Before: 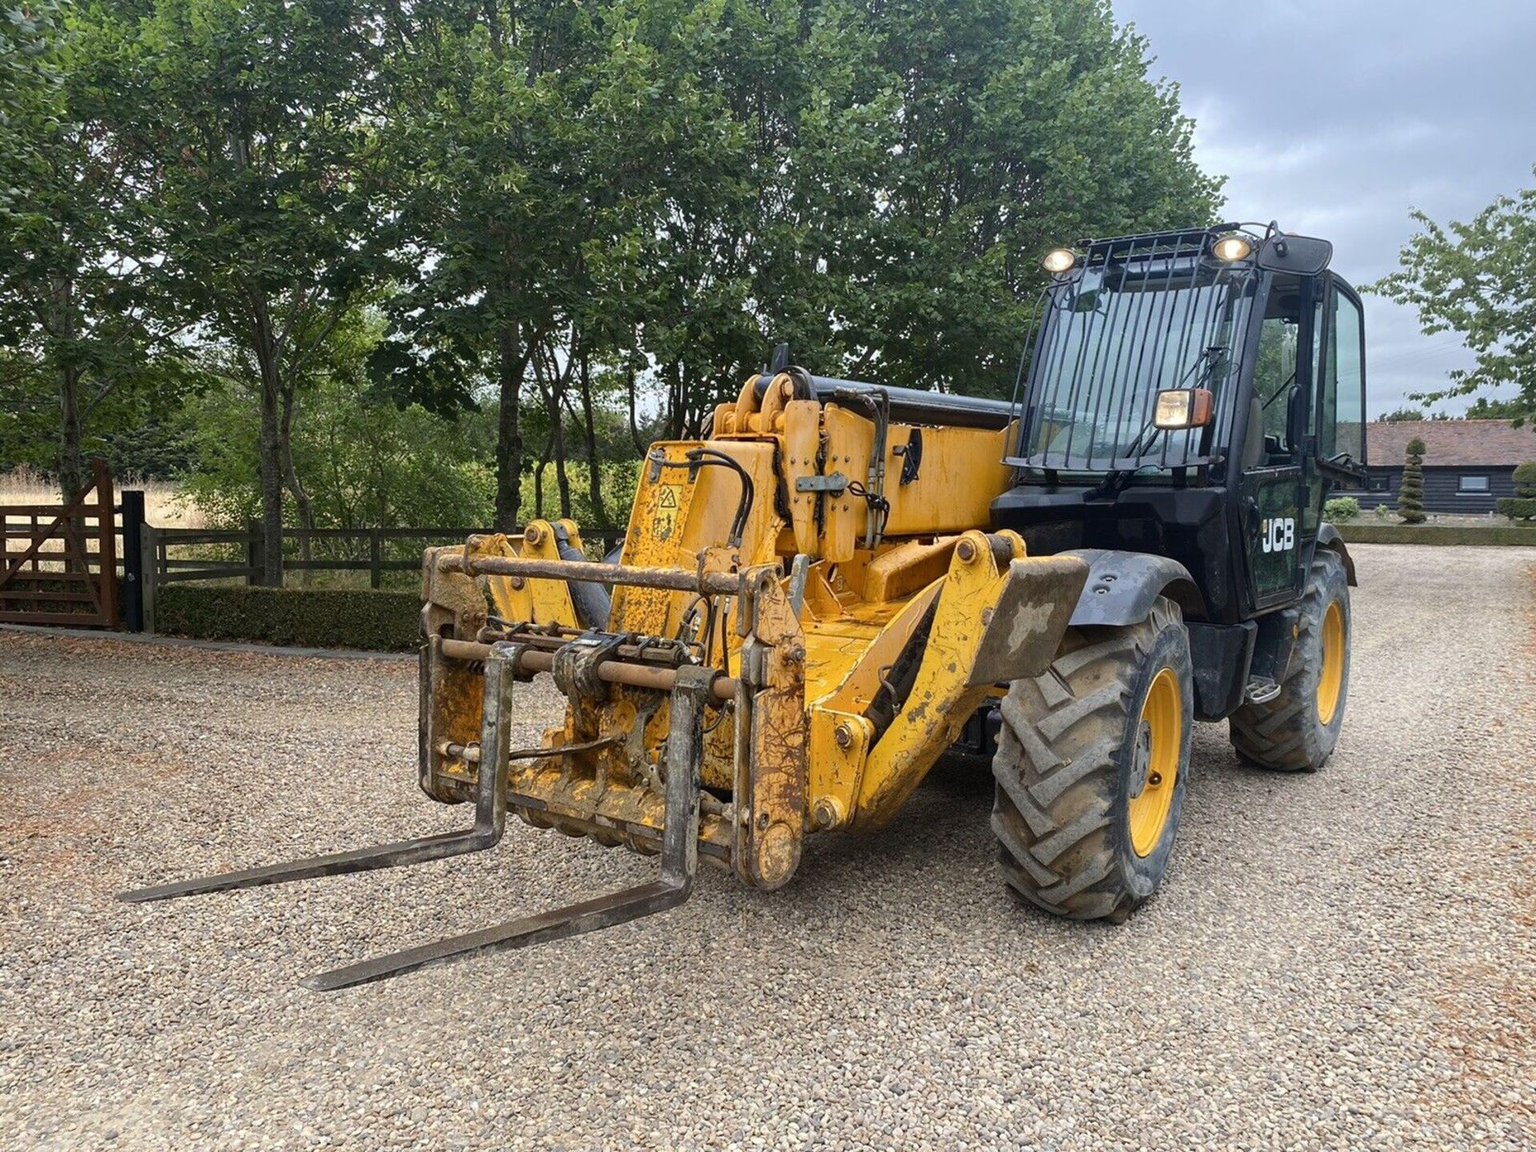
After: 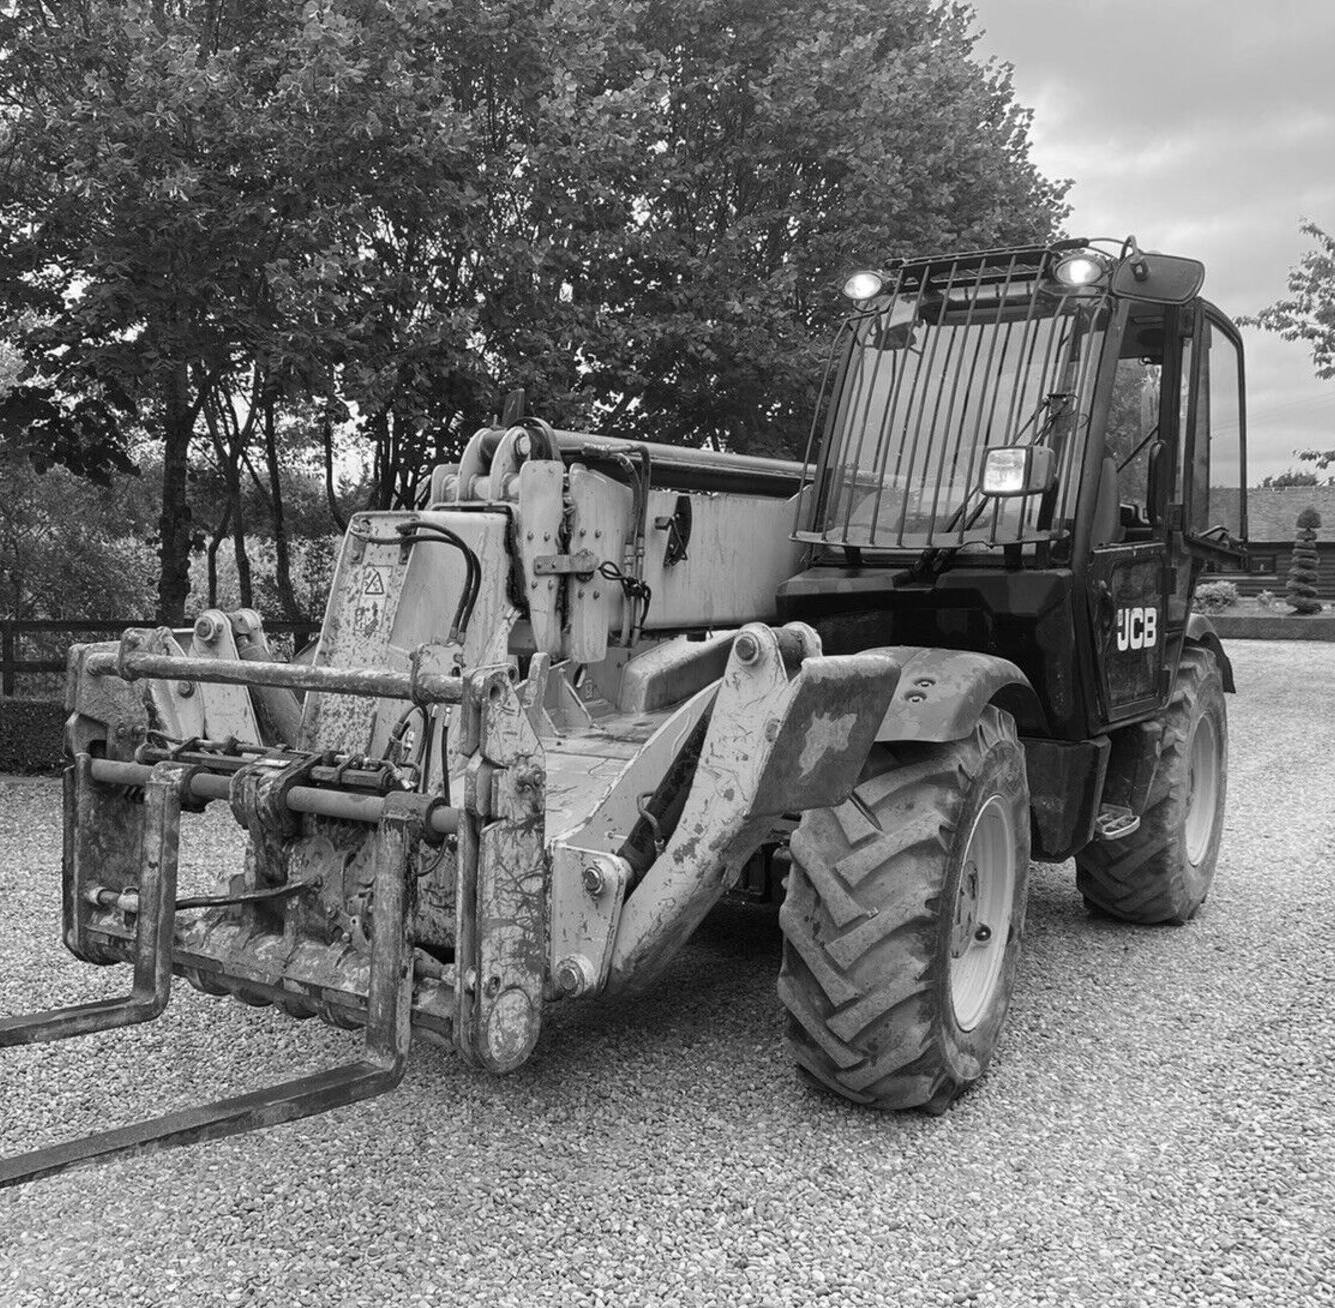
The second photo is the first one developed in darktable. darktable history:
crop and rotate: left 24.034%, top 2.838%, right 6.406%, bottom 6.299%
monochrome: on, module defaults
white balance: red 1.029, blue 0.92
